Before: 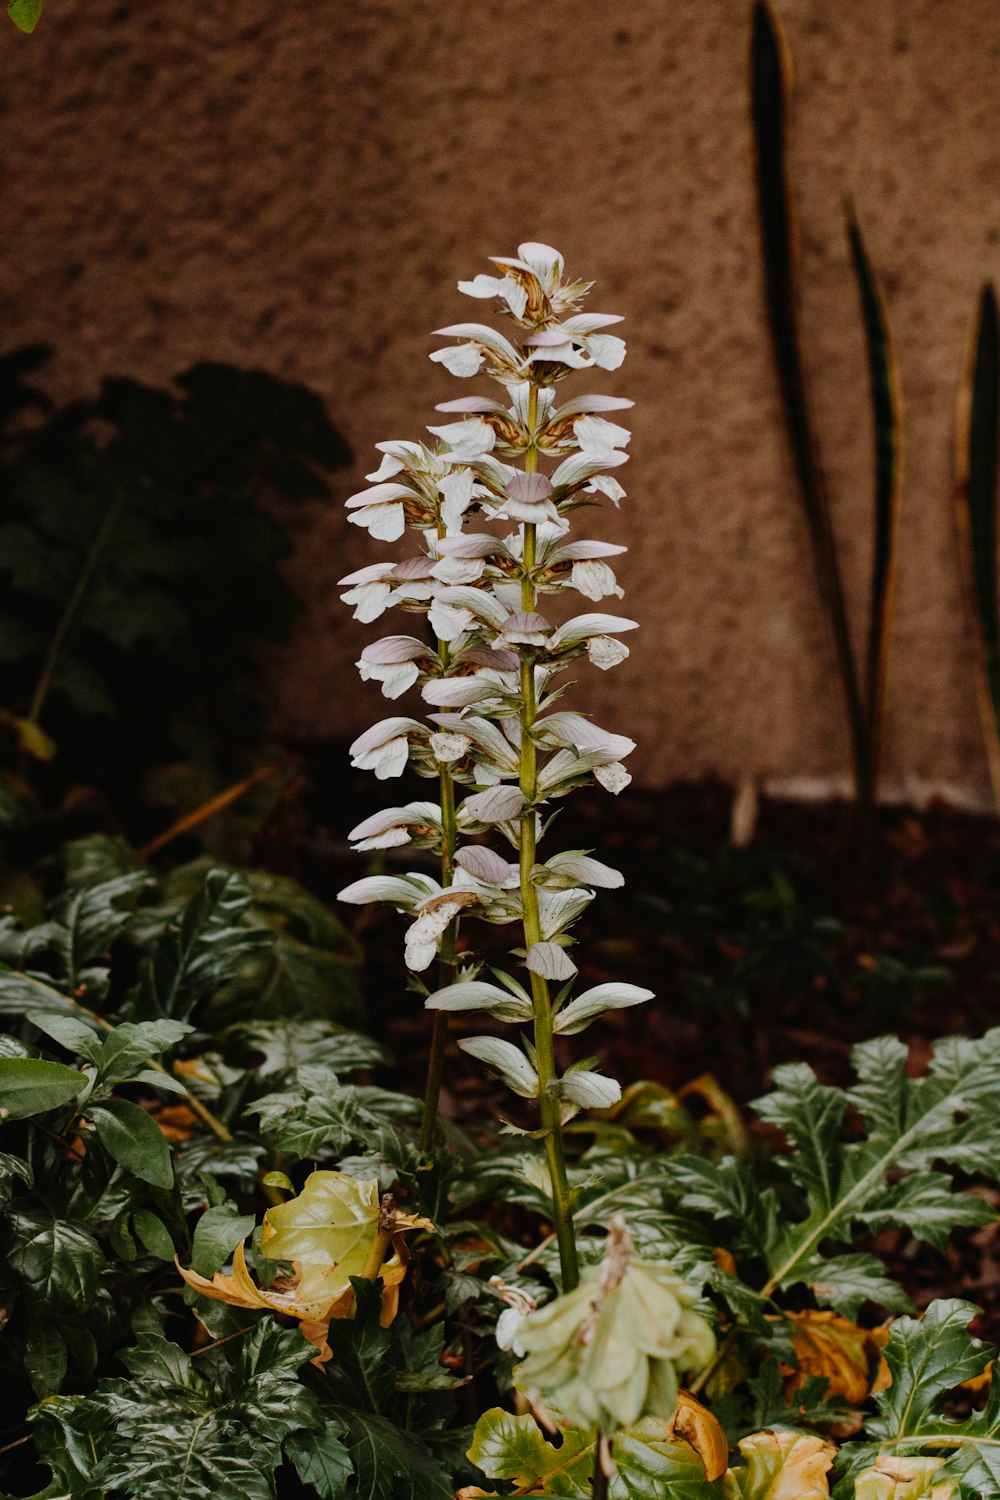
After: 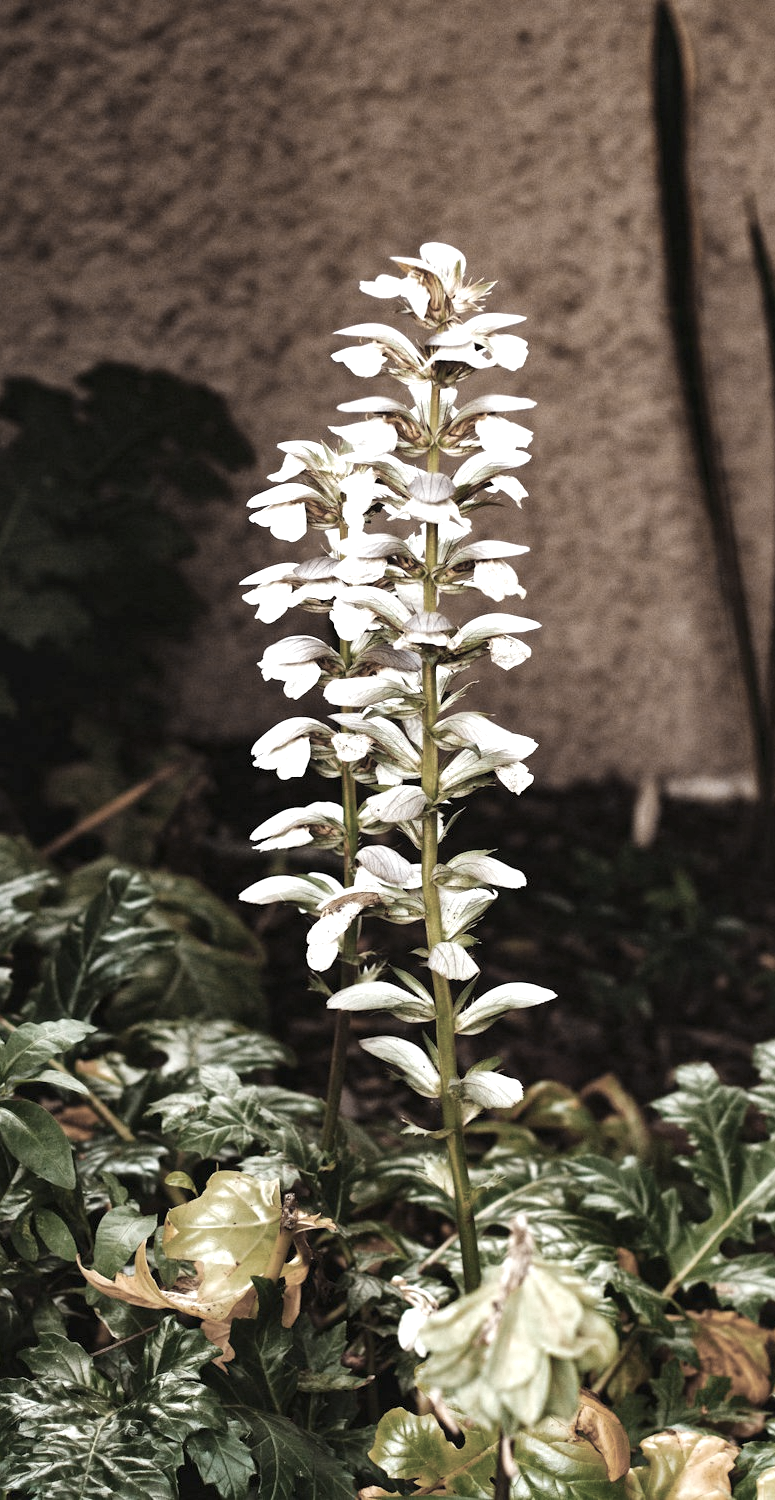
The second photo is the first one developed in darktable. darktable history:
exposure: black level correction 0, exposure 1.486 EV, compensate exposure bias true, compensate highlight preservation false
crop: left 9.857%, right 12.613%
local contrast: mode bilateral grid, contrast 20, coarseness 50, detail 120%, midtone range 0.2
tone equalizer: on, module defaults
color zones: curves: ch0 [(0, 0.487) (0.241, 0.395) (0.434, 0.373) (0.658, 0.412) (0.838, 0.487)]; ch1 [(0, 0) (0.053, 0.053) (0.211, 0.202) (0.579, 0.259) (0.781, 0.241)]
